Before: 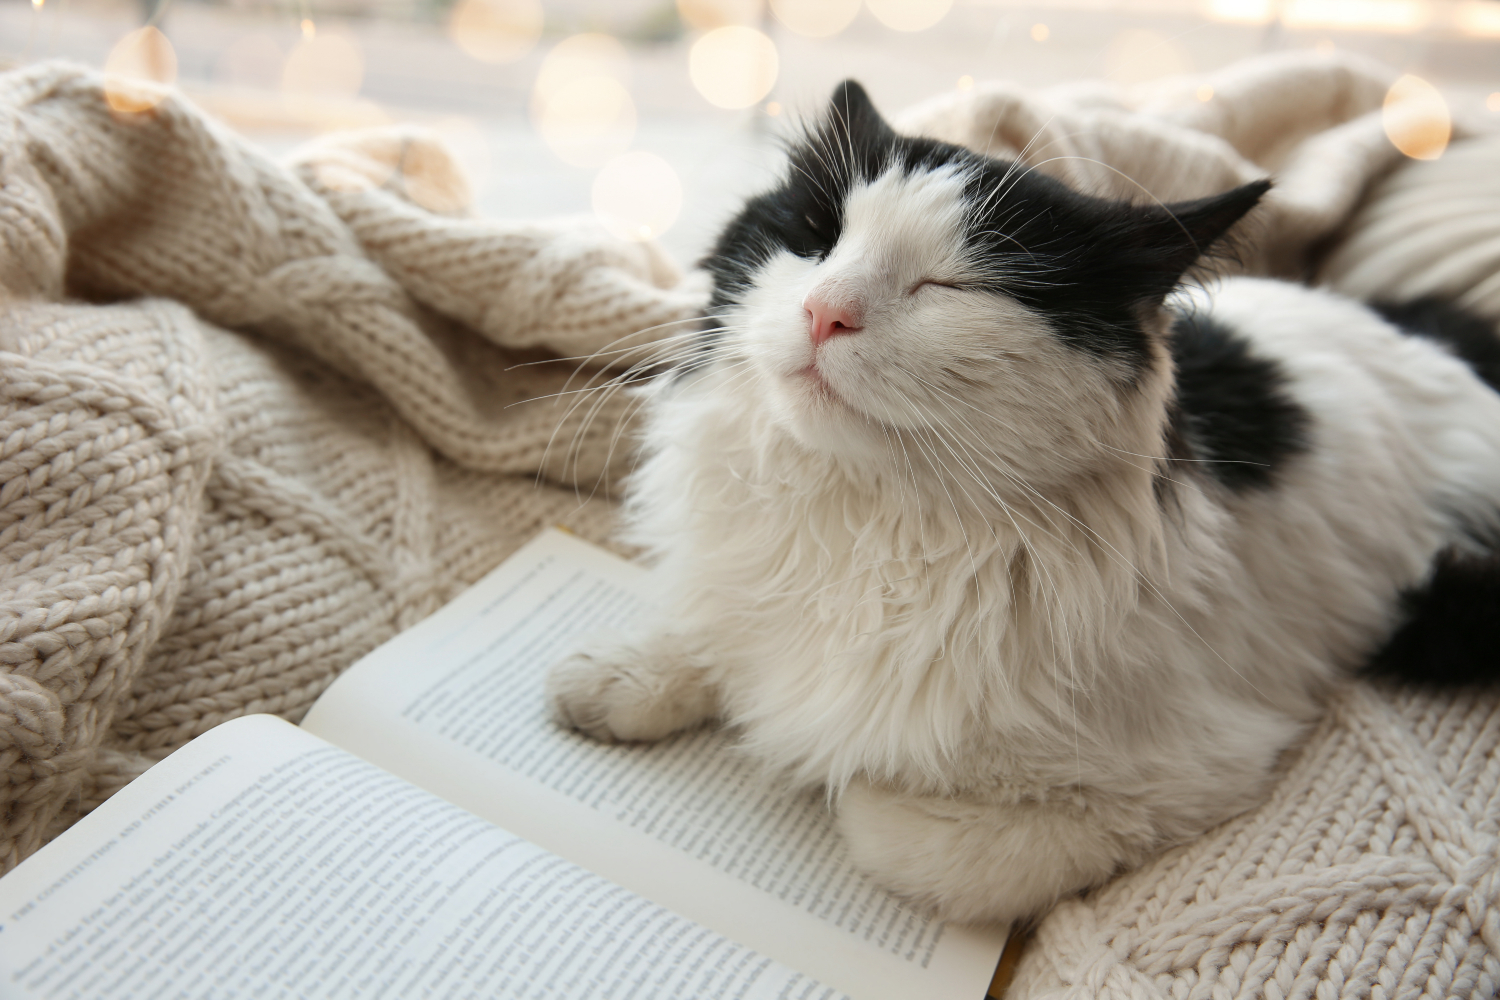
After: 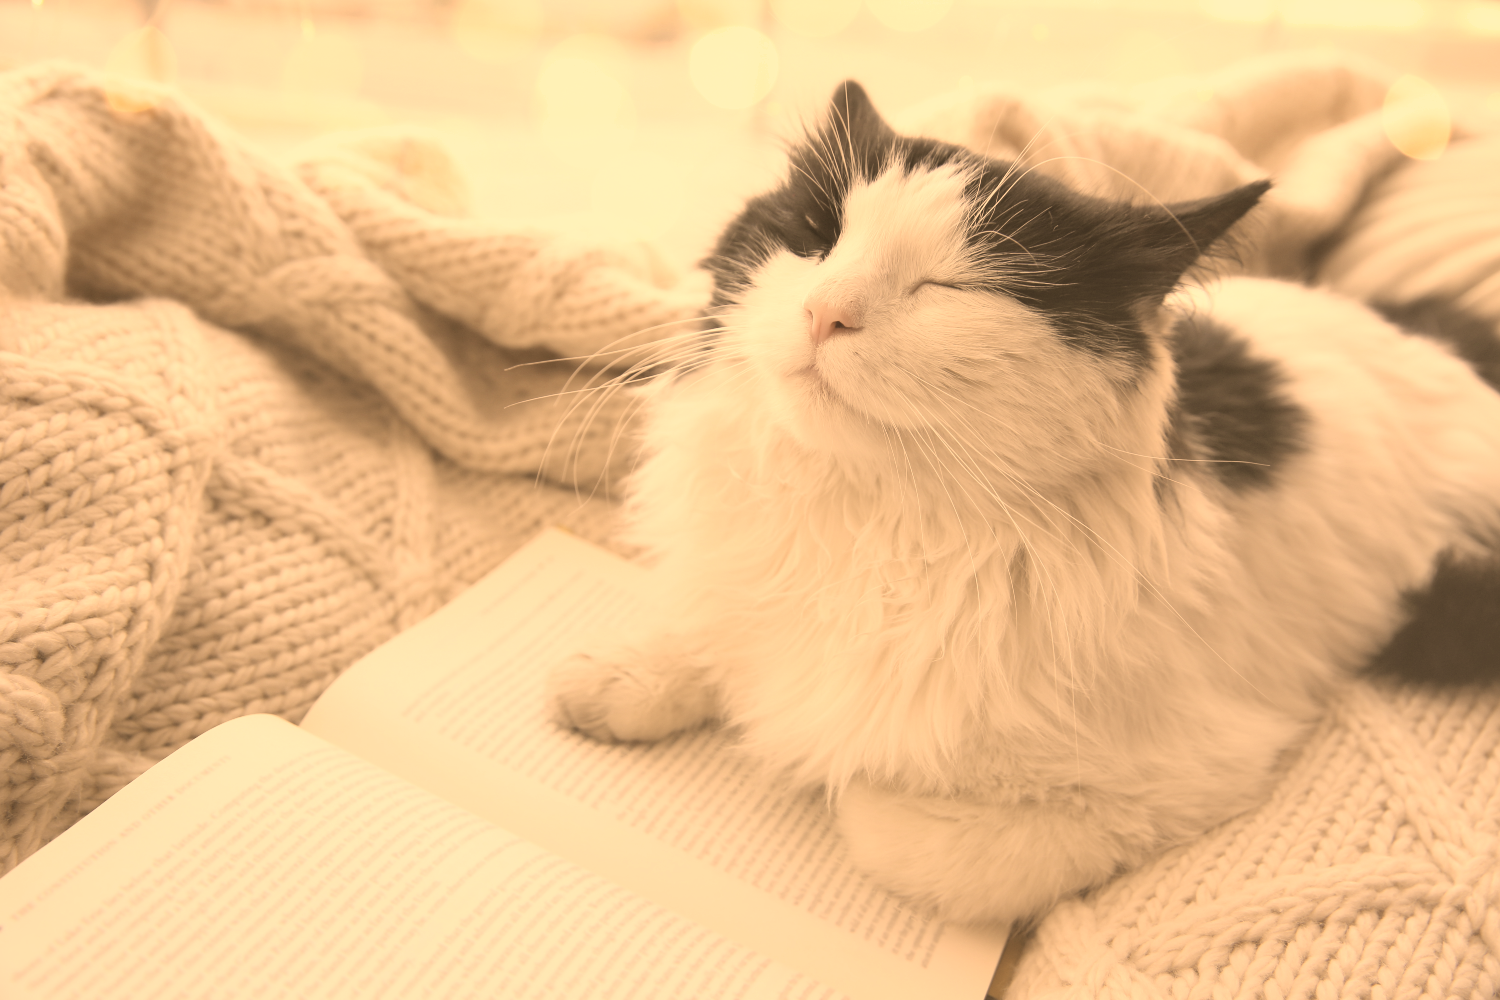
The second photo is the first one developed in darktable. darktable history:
exposure: black level correction 0, exposure 1 EV, compensate exposure bias true, compensate highlight preservation false
shadows and highlights: radius 337.17, shadows 29.01, soften with gaussian
color balance rgb: perceptual saturation grading › global saturation 20%, global vibrance 20%
contrast brightness saturation: contrast -0.32, brightness 0.75, saturation -0.78
color correction: highlights a* 17.94, highlights b* 35.39, shadows a* 1.48, shadows b* 6.42, saturation 1.01
